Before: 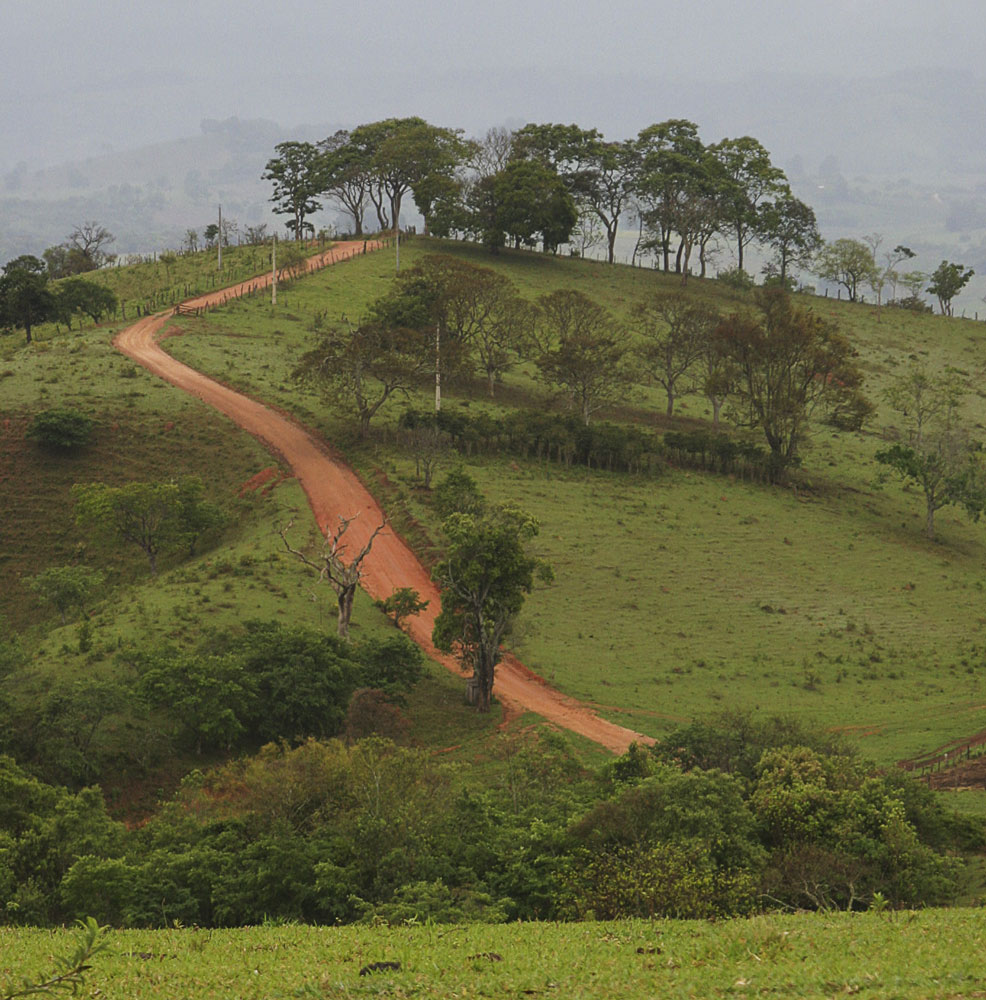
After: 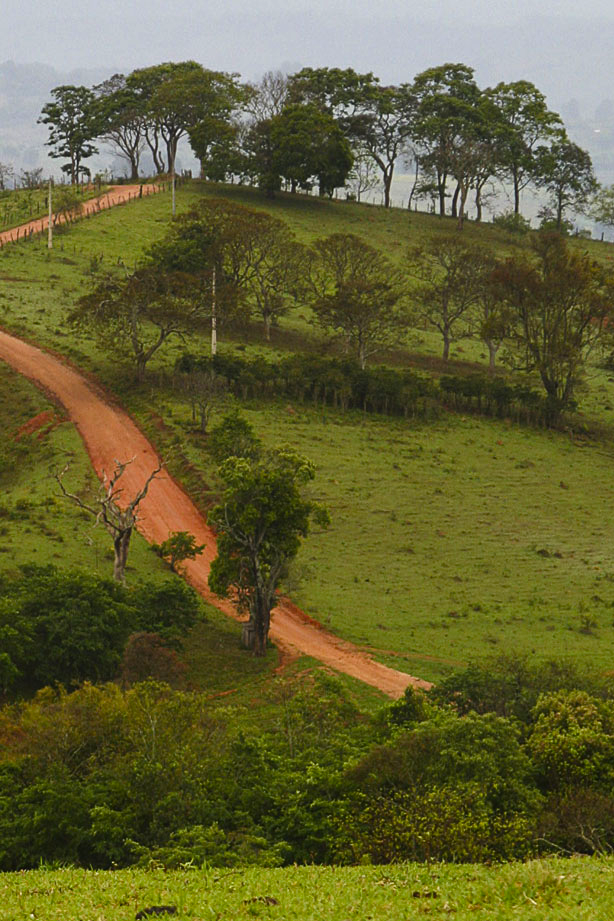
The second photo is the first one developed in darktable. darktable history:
color balance rgb: shadows lift › luminance -20%, power › hue 72.24°, highlights gain › luminance 15%, global offset › hue 171.6°, perceptual saturation grading › global saturation 14.09%, perceptual saturation grading › highlights -25%, perceptual saturation grading › shadows 25%, global vibrance 25%, contrast 10%
crop and rotate: left 22.918%, top 5.629%, right 14.711%, bottom 2.247%
